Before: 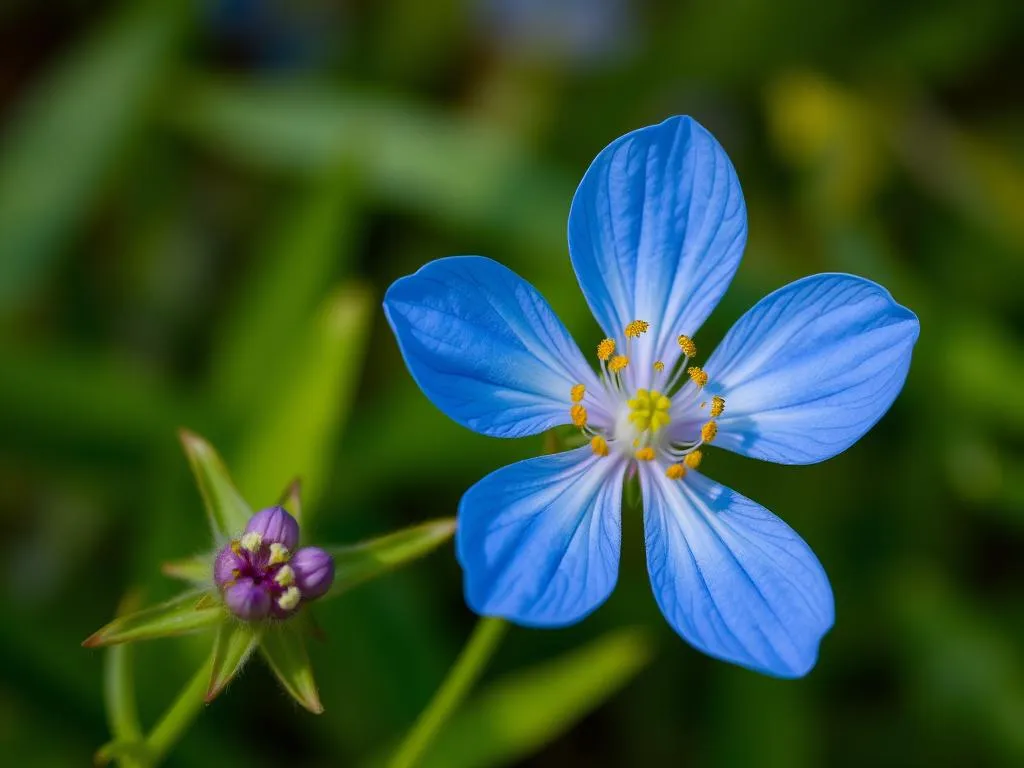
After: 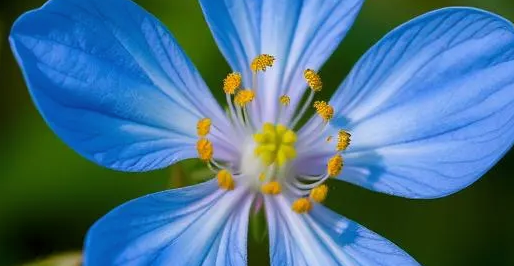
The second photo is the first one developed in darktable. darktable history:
white balance: red 1.009, blue 0.985
levels: levels [0.026, 0.507, 0.987]
crop: left 36.607%, top 34.735%, right 13.146%, bottom 30.611%
